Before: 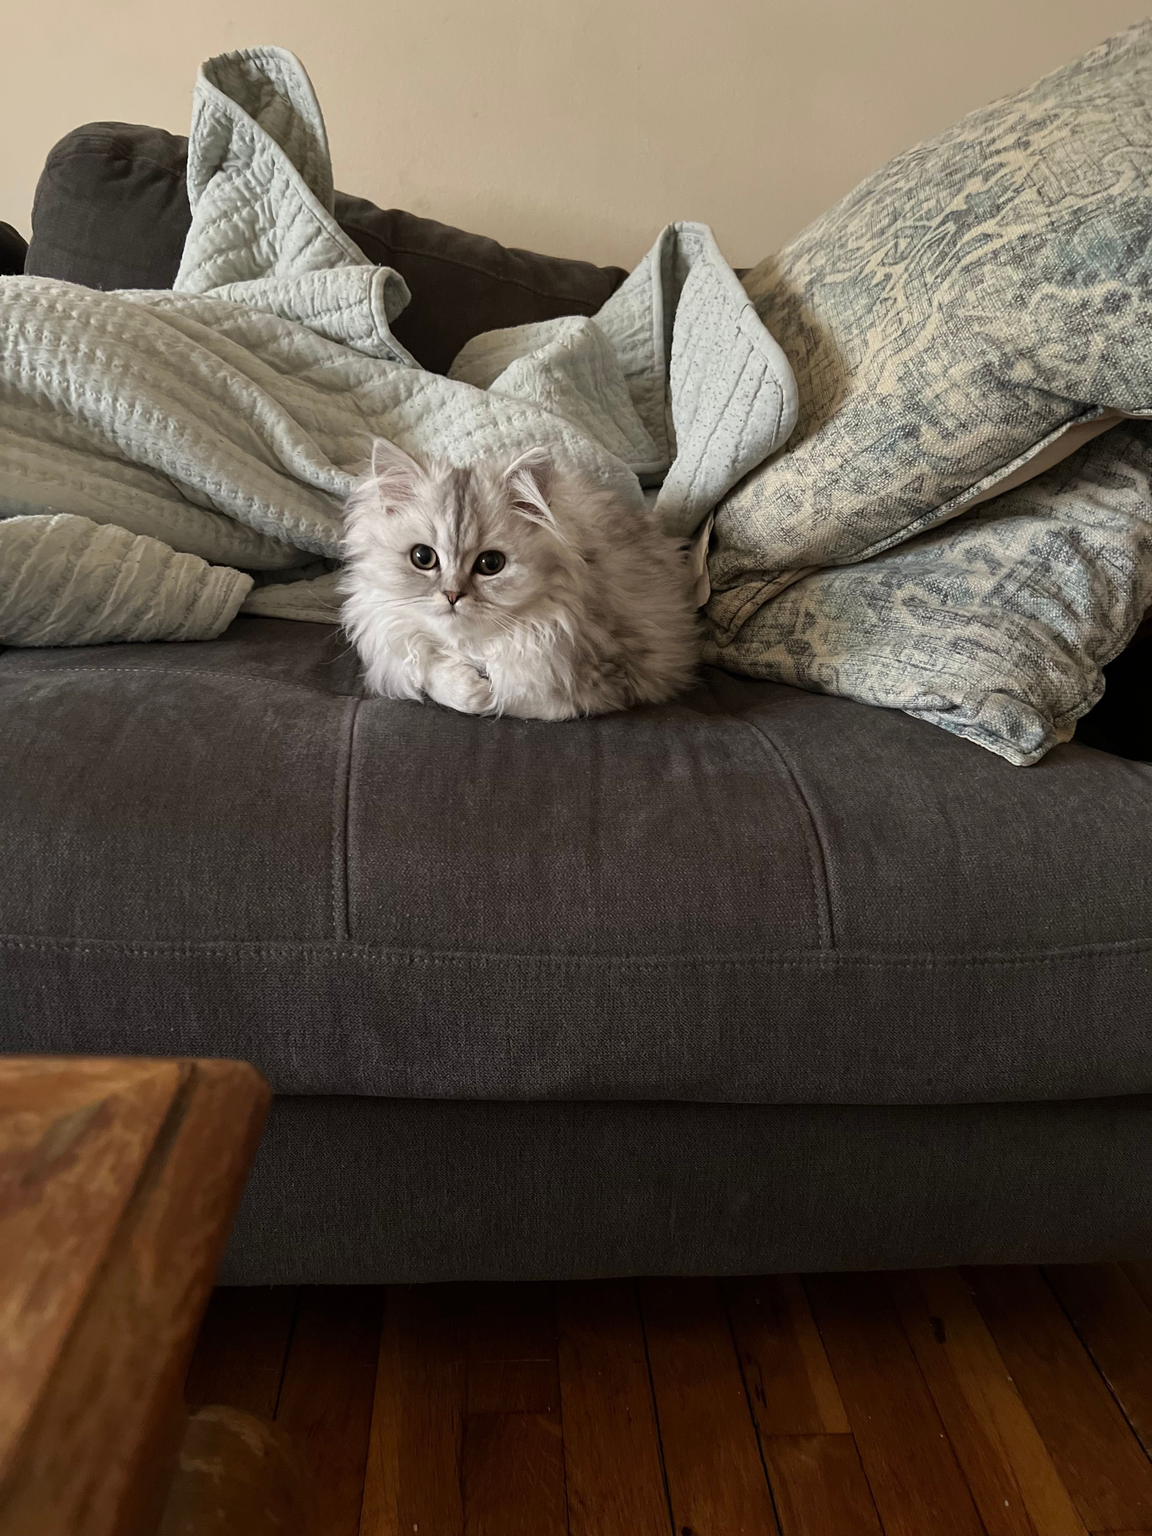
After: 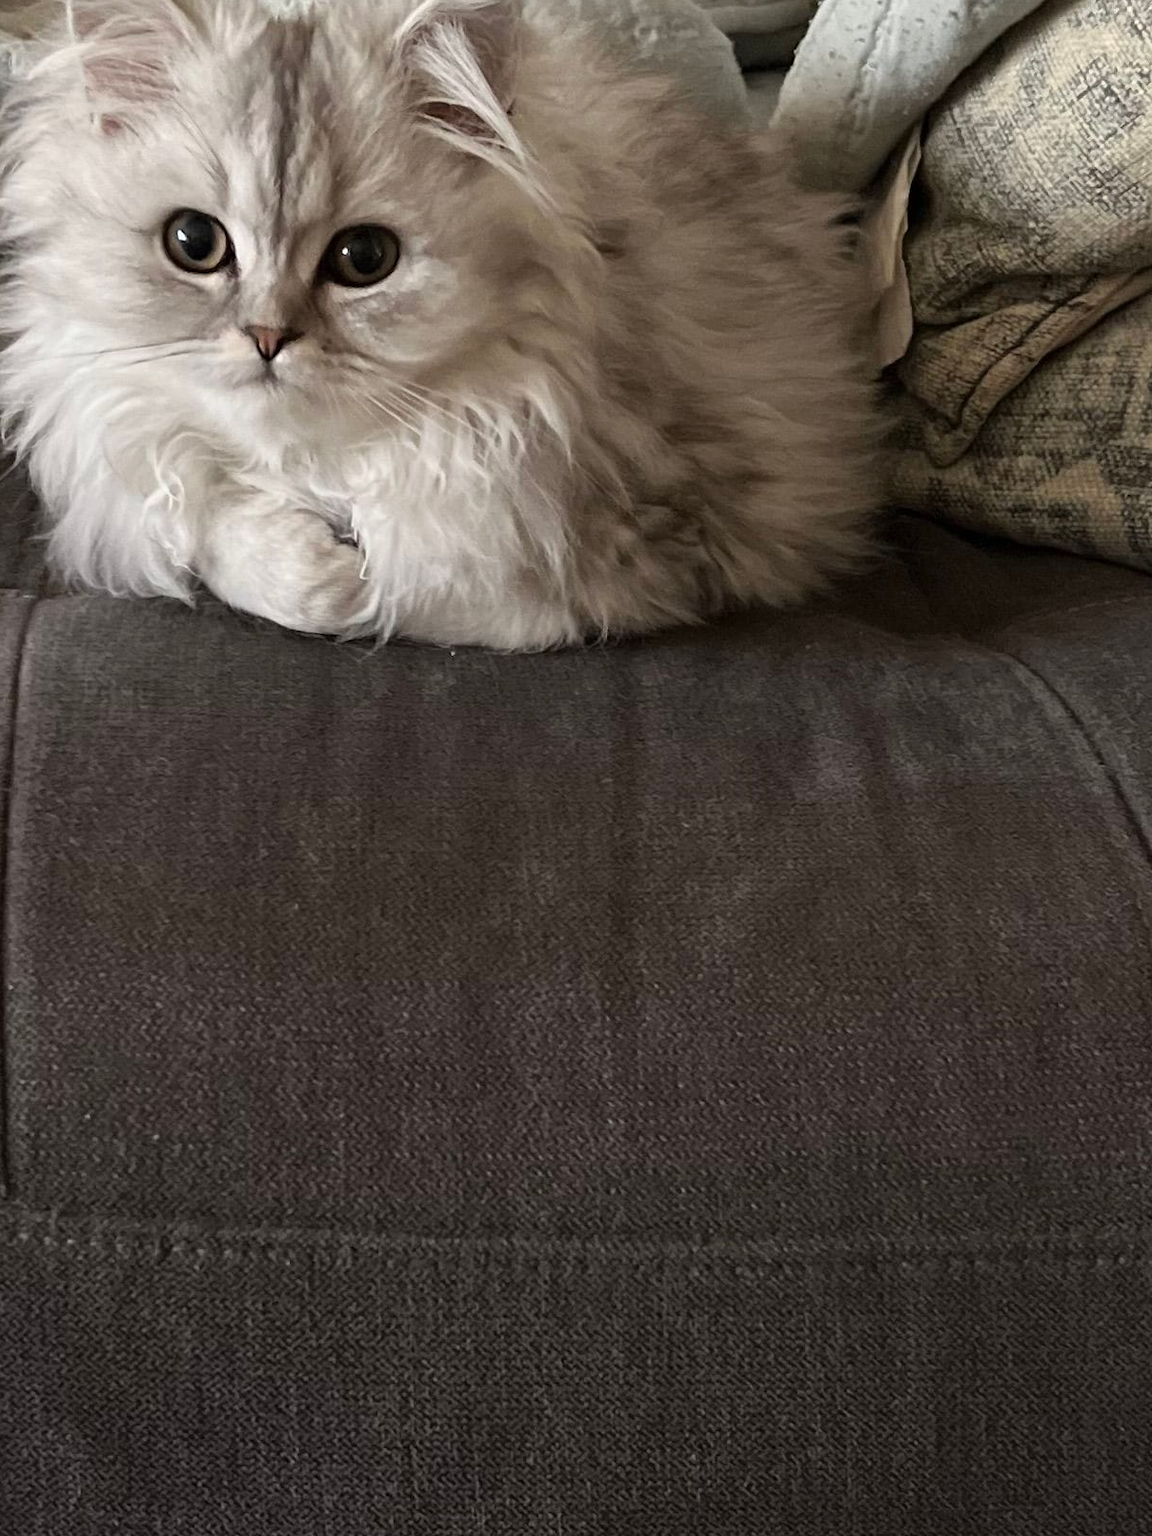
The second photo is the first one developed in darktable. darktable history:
crop: left 30%, top 30%, right 30%, bottom 30%
tone equalizer: on, module defaults
